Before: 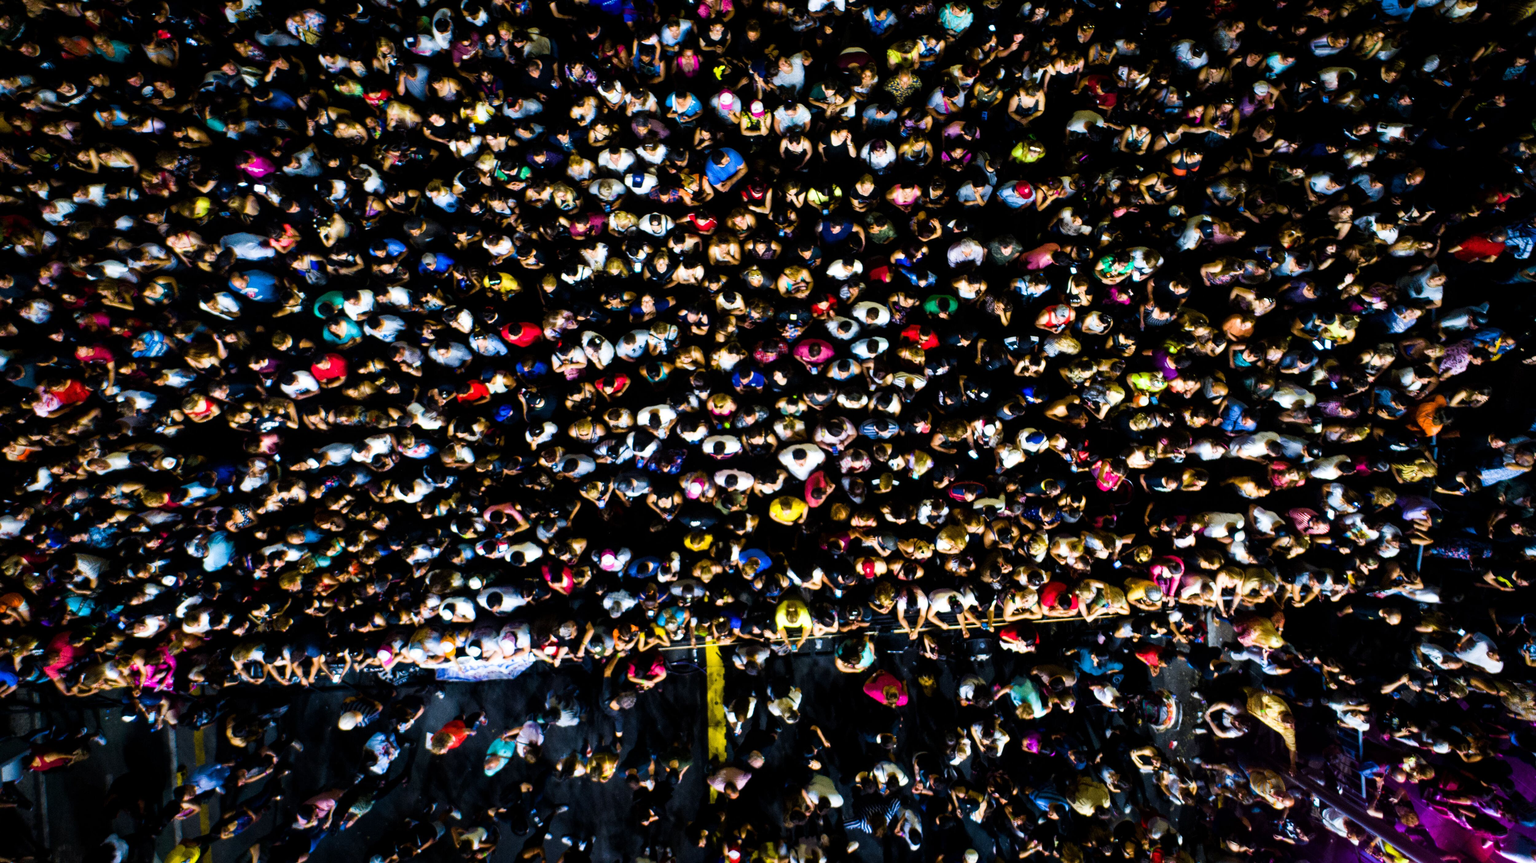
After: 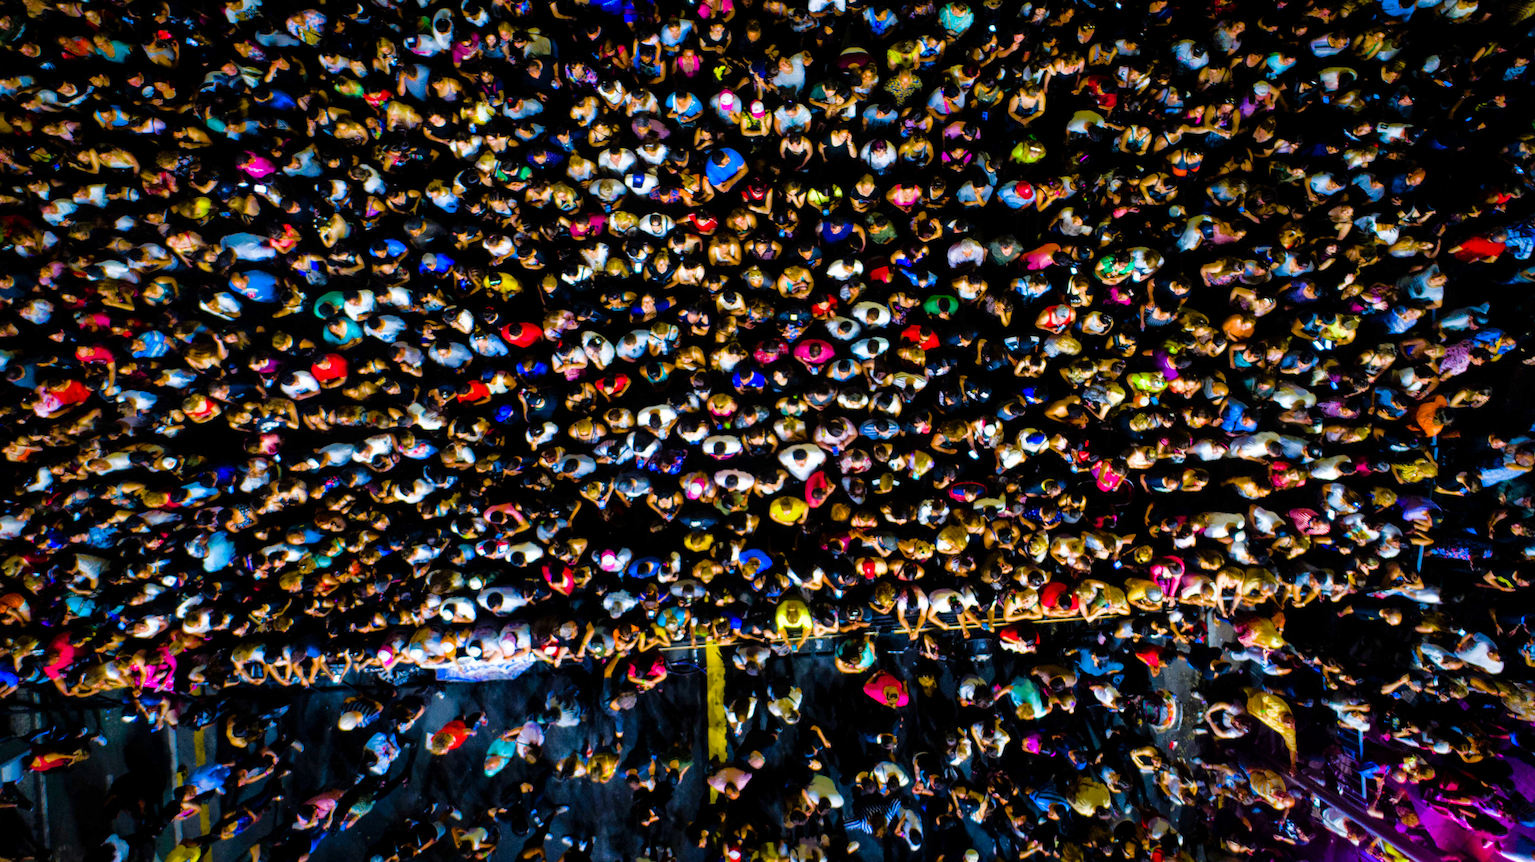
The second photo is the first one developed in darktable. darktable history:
shadows and highlights: on, module defaults
color balance rgb: perceptual saturation grading › global saturation 31.292%, global vibrance 20%
